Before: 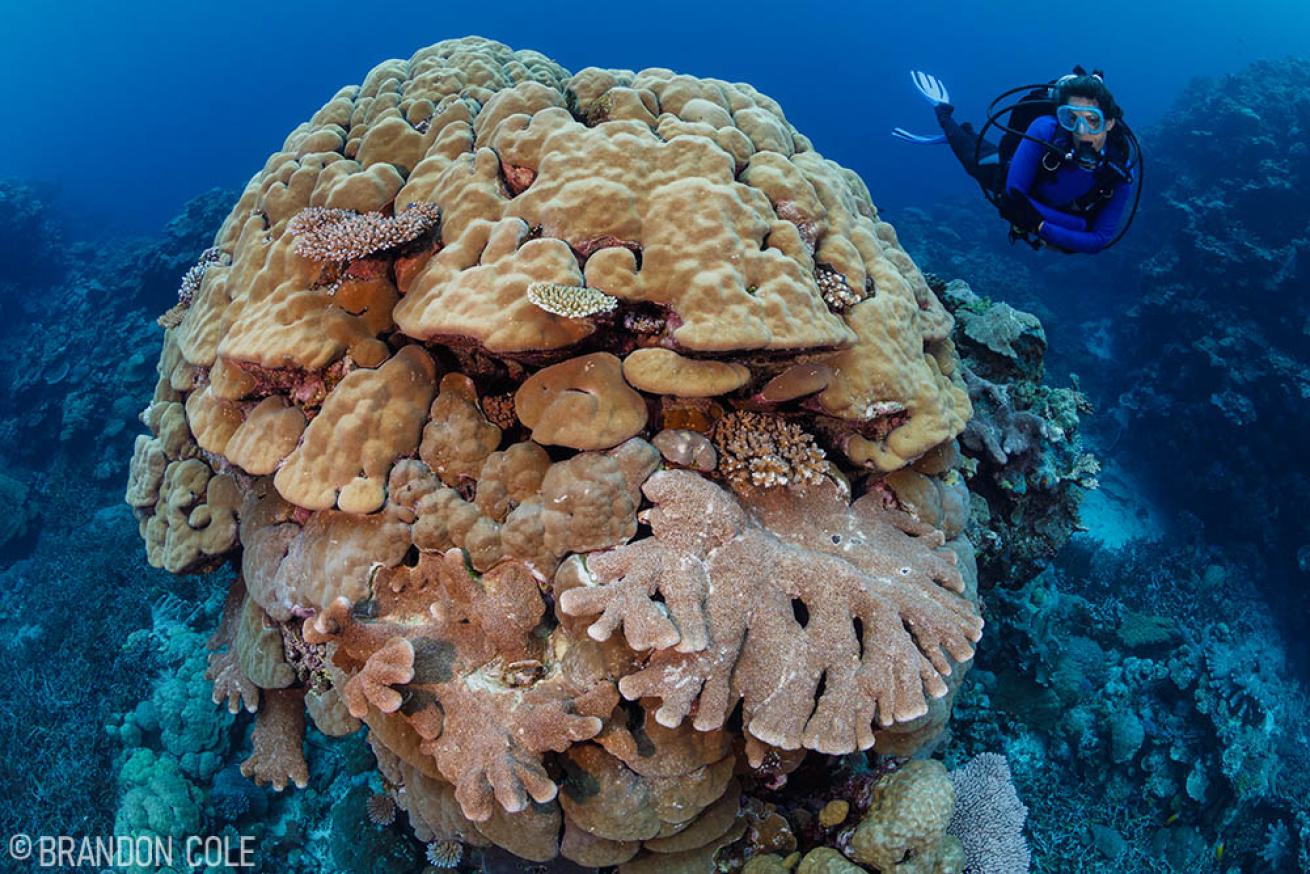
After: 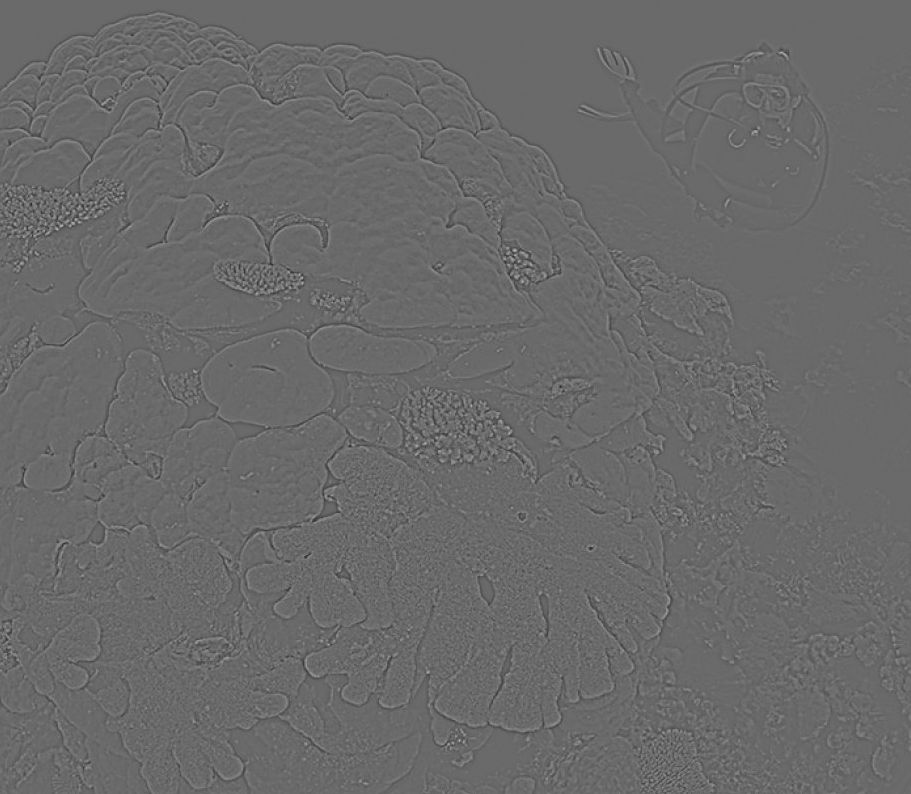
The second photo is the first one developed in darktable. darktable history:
highpass: sharpness 5.84%, contrast boost 8.44%
crop and rotate: left 24.034%, top 2.838%, right 6.406%, bottom 6.299%
filmic rgb: black relative exposure -5 EV, white relative exposure 3.2 EV, hardness 3.42, contrast 1.2, highlights saturation mix -30%
sharpen: on, module defaults
tone curve: curves: ch0 [(0, 0) (0.405, 0.351) (1, 1)]
